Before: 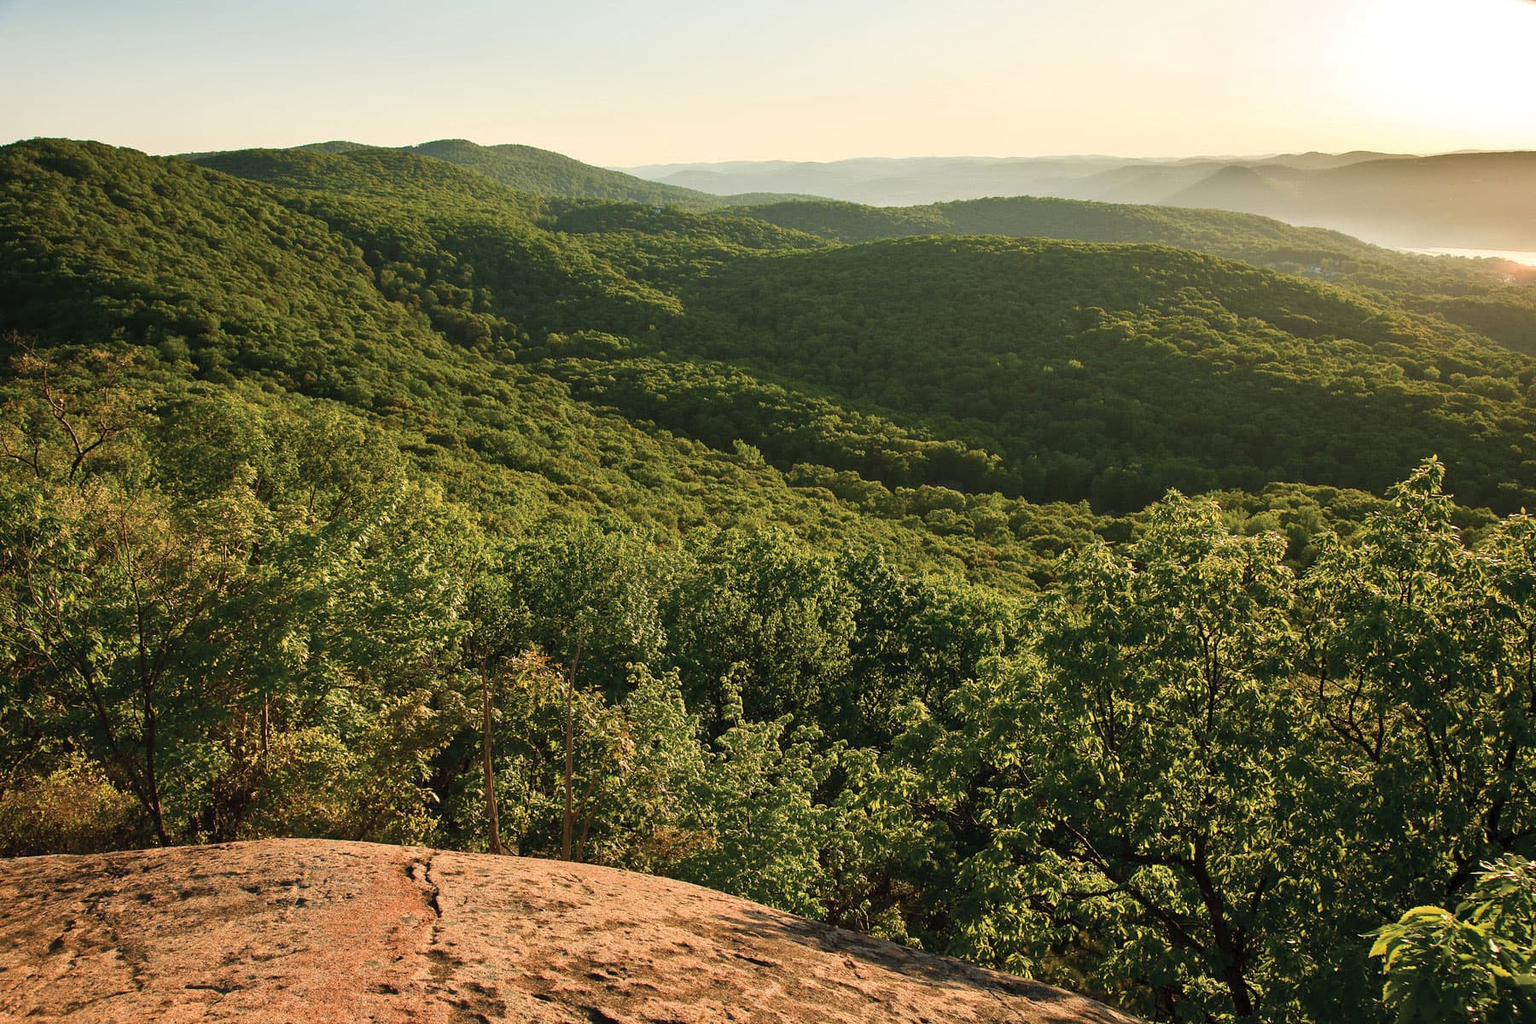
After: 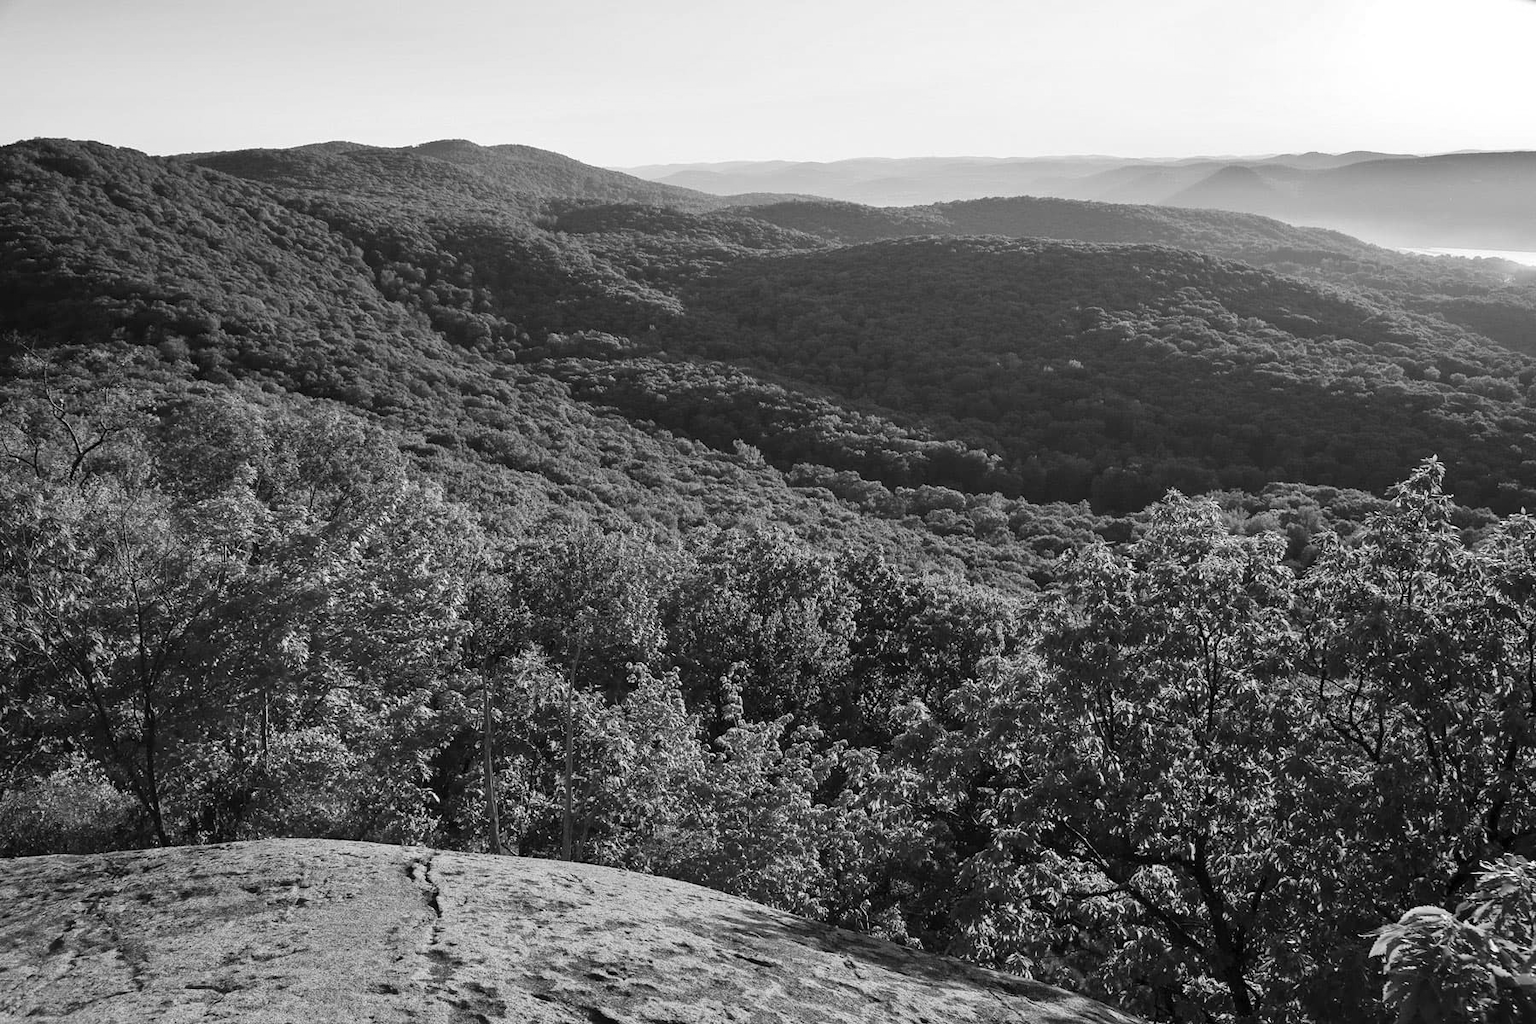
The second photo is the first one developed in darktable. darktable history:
monochrome: on, module defaults
tone equalizer: on, module defaults
color balance: output saturation 110%
